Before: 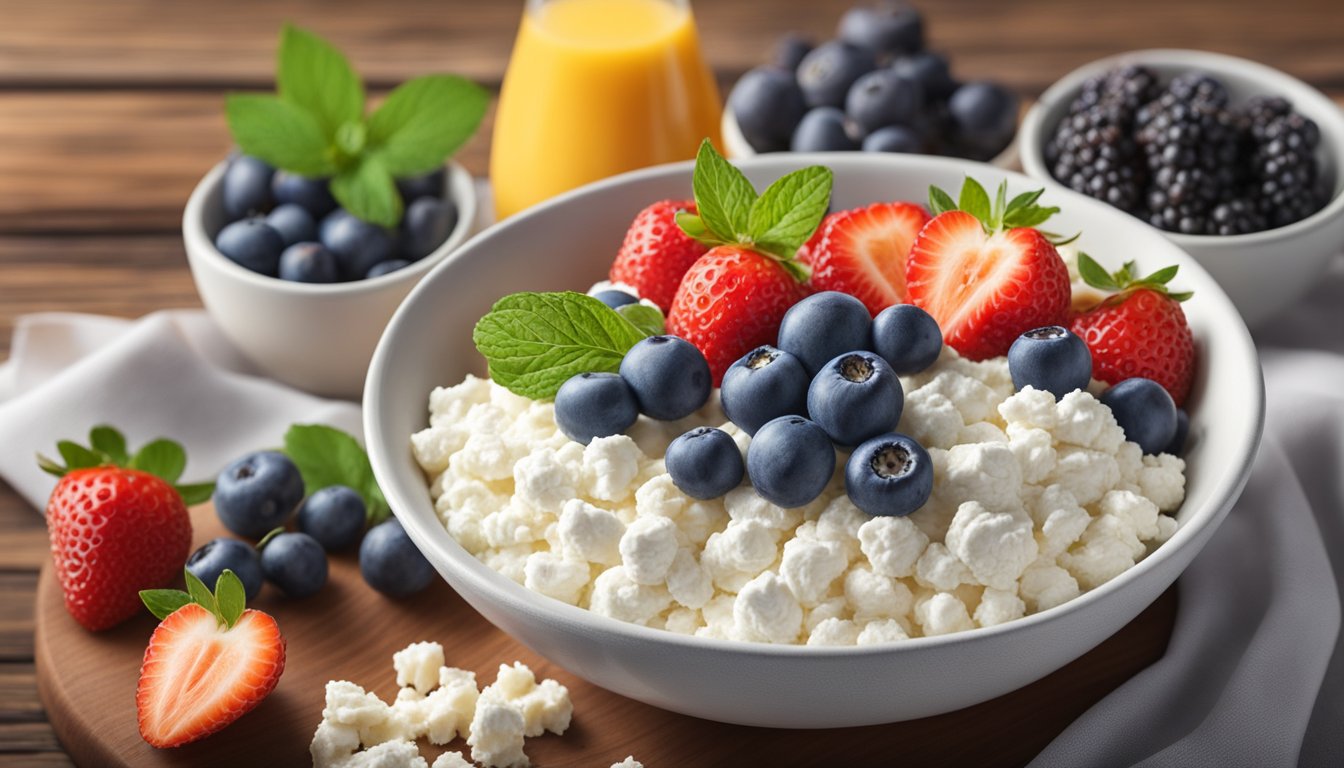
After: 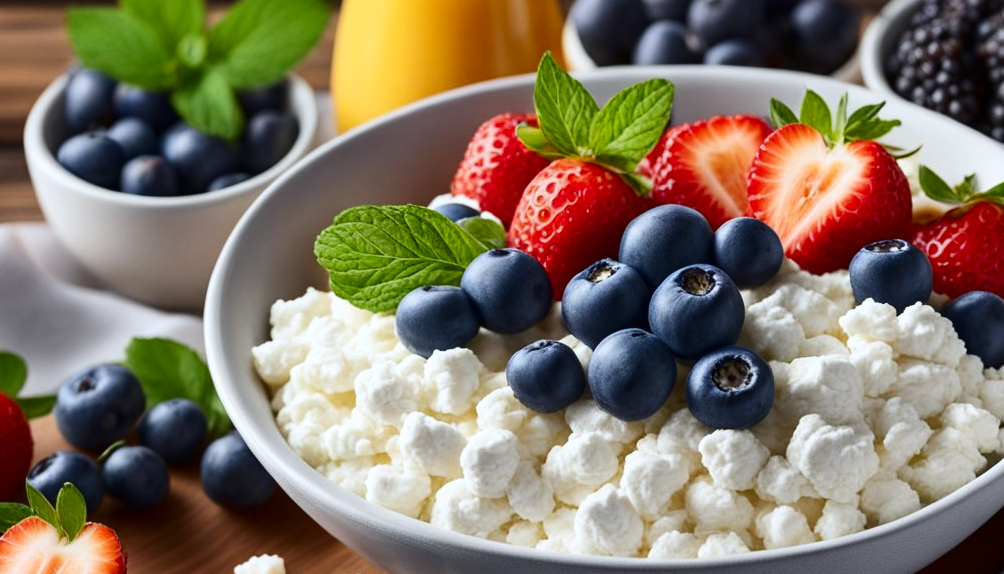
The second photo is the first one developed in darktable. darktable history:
crop and rotate: left 11.831%, top 11.346%, right 13.429%, bottom 13.899%
white balance: red 0.974, blue 1.044
color balance rgb: on, module defaults
contrast brightness saturation: contrast 0.2, brightness -0.11, saturation 0.1
